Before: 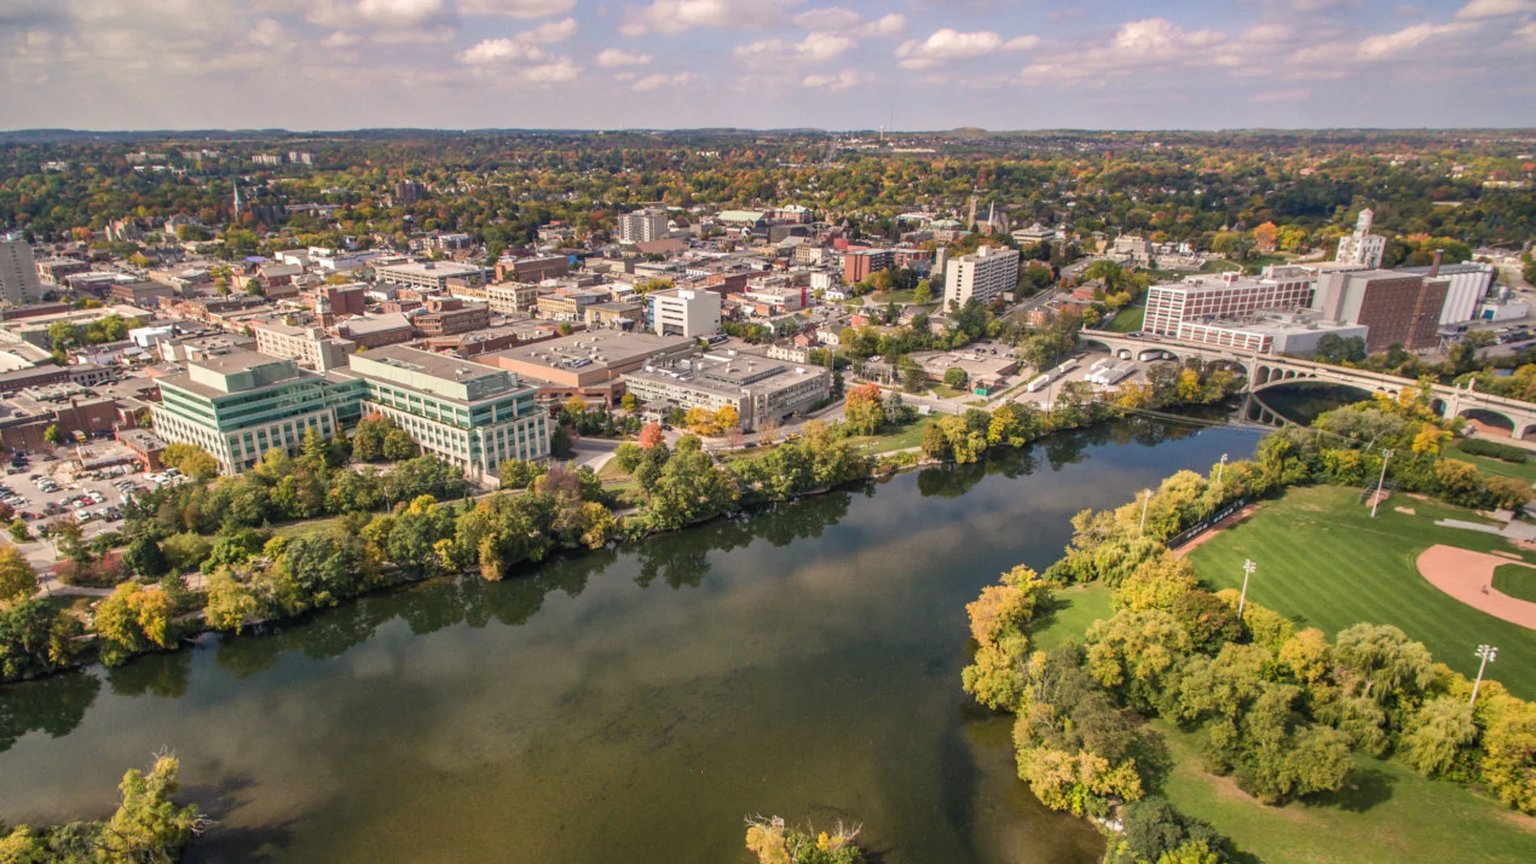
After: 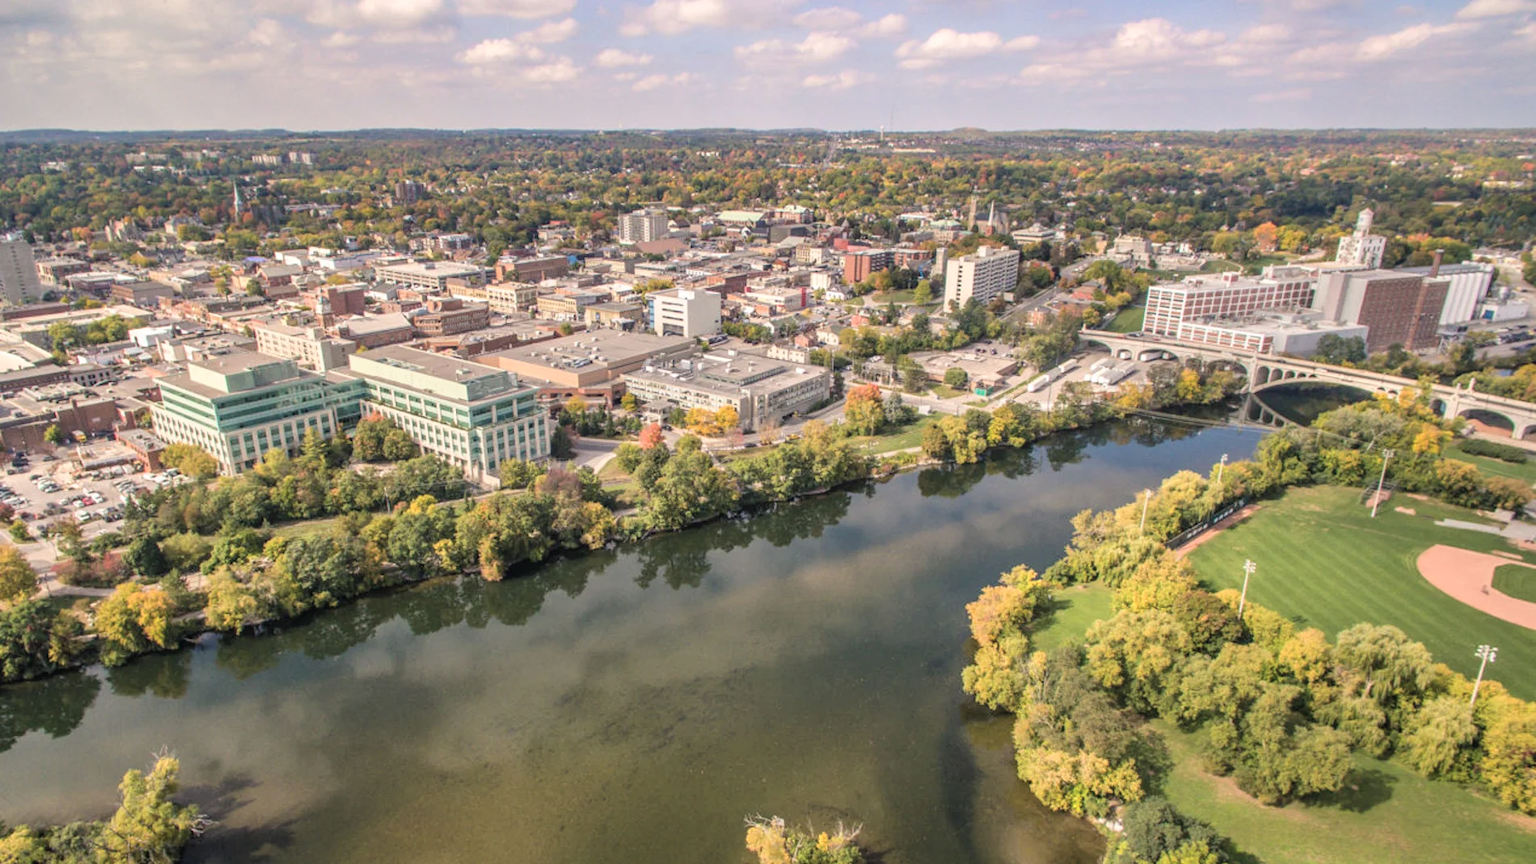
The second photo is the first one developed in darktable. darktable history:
tone curve: curves: ch0 [(0, 0) (0.003, 0.022) (0.011, 0.025) (0.025, 0.032) (0.044, 0.055) (0.069, 0.089) (0.1, 0.133) (0.136, 0.18) (0.177, 0.231) (0.224, 0.291) (0.277, 0.35) (0.335, 0.42) (0.399, 0.496) (0.468, 0.561) (0.543, 0.632) (0.623, 0.706) (0.709, 0.783) (0.801, 0.865) (0.898, 0.947) (1, 1)], color space Lab, independent channels, preserve colors none
contrast brightness saturation: saturation -0.066
